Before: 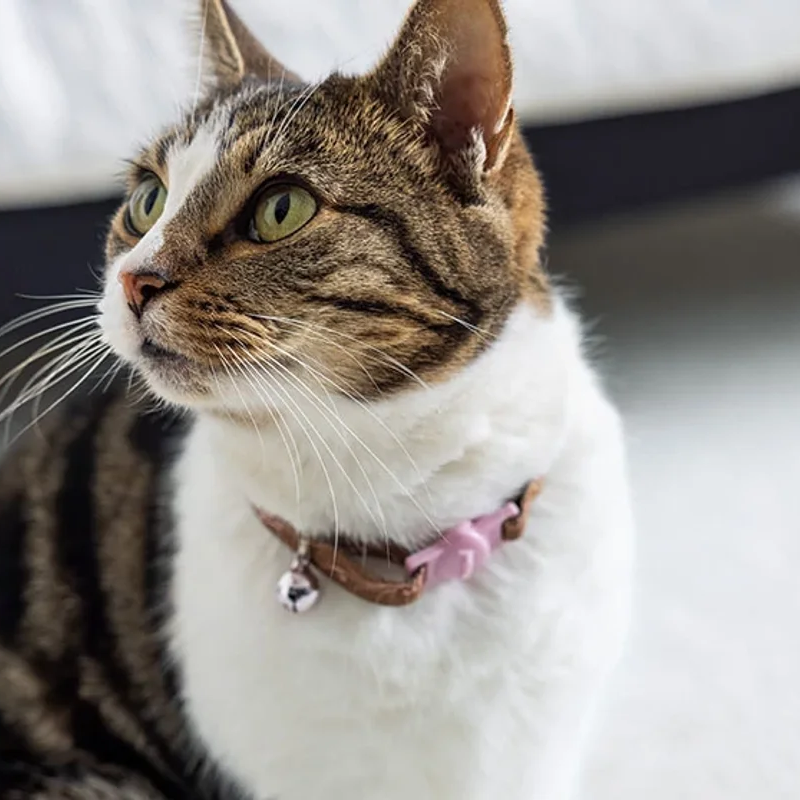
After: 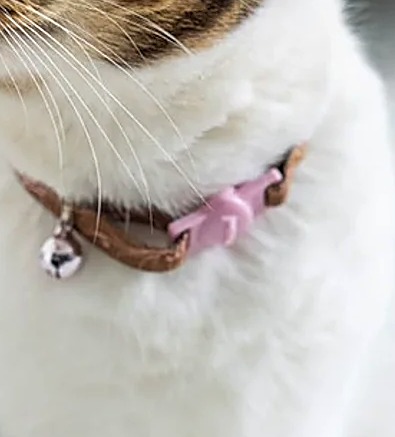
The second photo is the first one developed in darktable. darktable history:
crop: left 29.672%, top 41.786%, right 20.851%, bottom 3.487%
color balance rgb: global vibrance 20%
sharpen: on, module defaults
